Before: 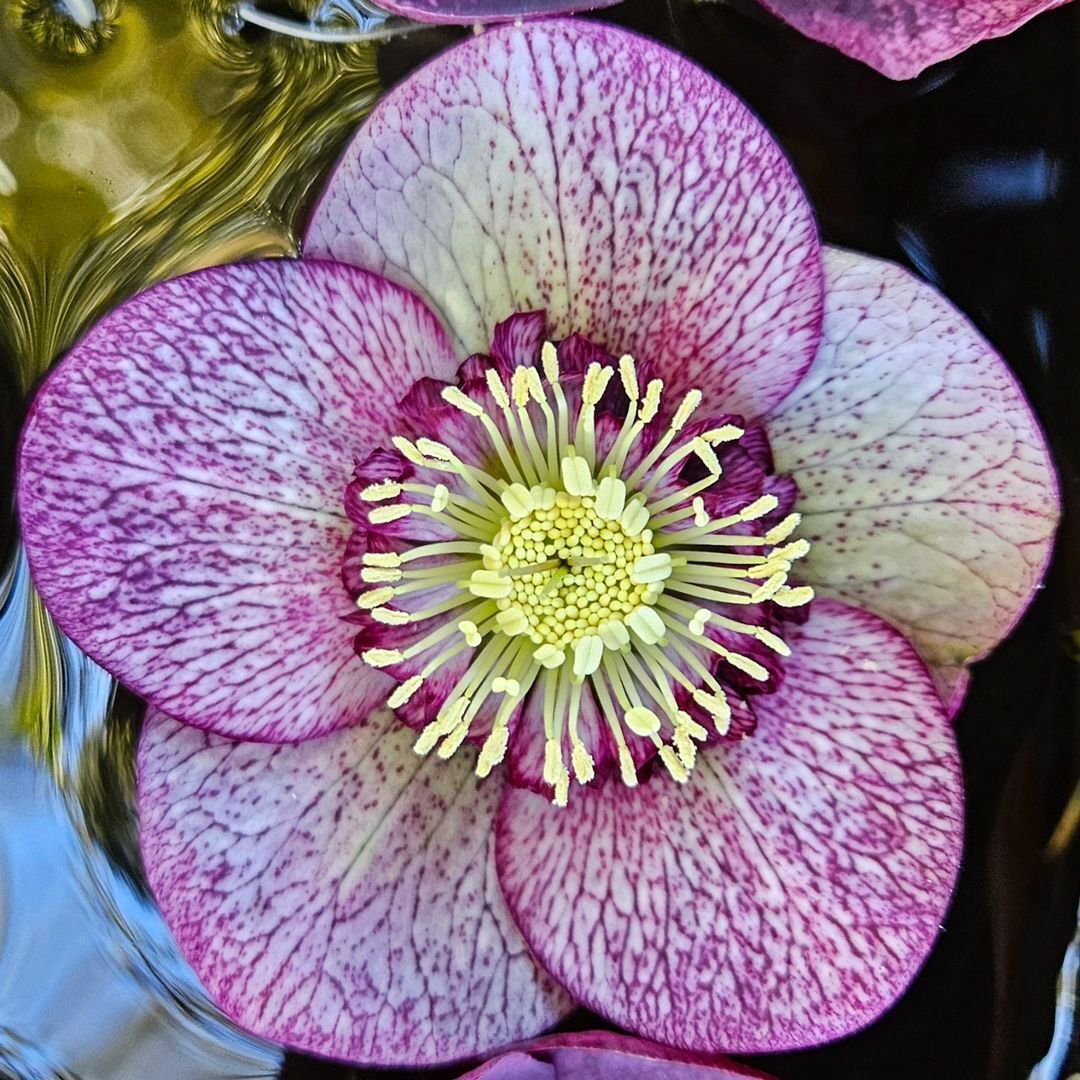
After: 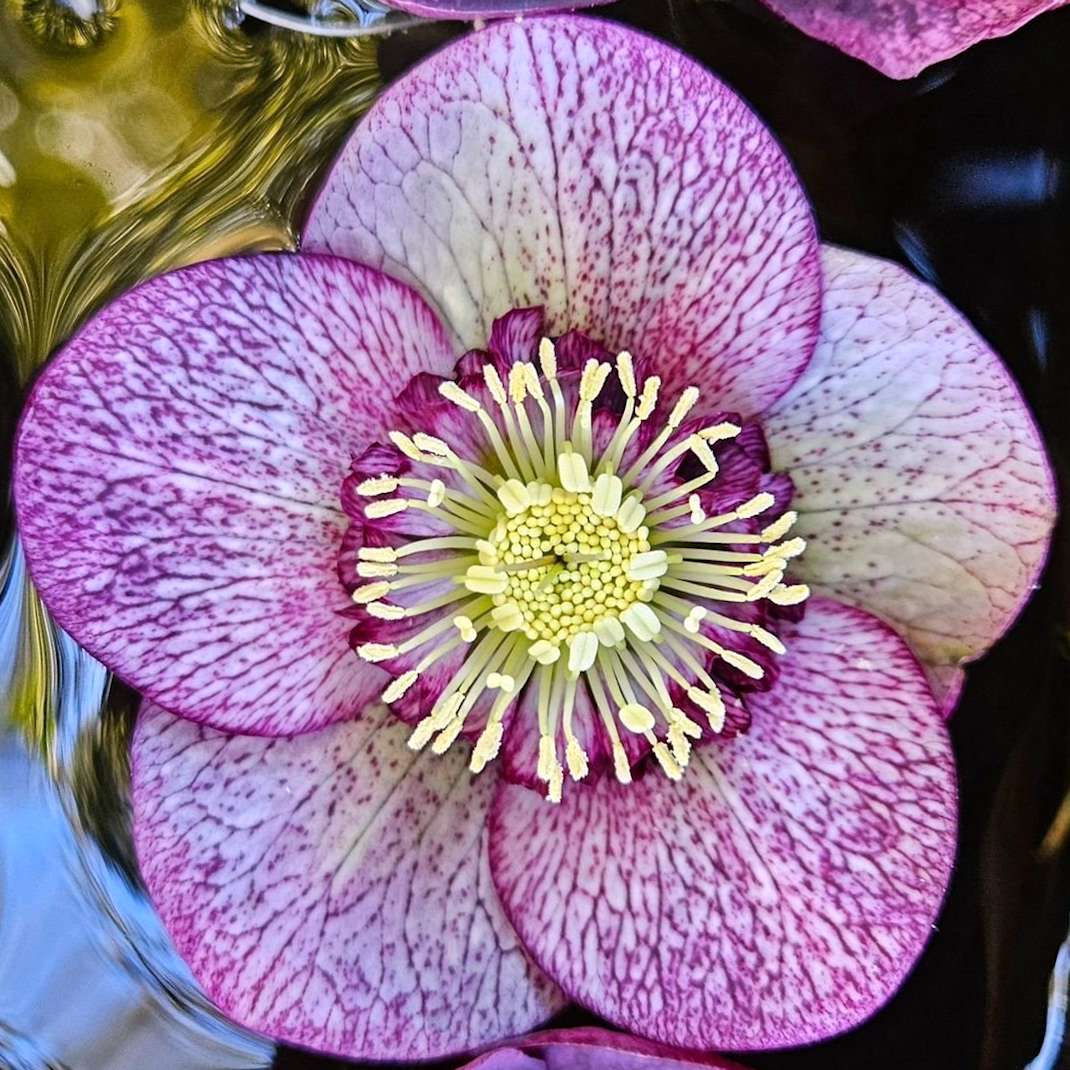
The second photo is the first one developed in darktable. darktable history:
crop and rotate: angle -0.5°
white balance: red 1.05, blue 1.072
